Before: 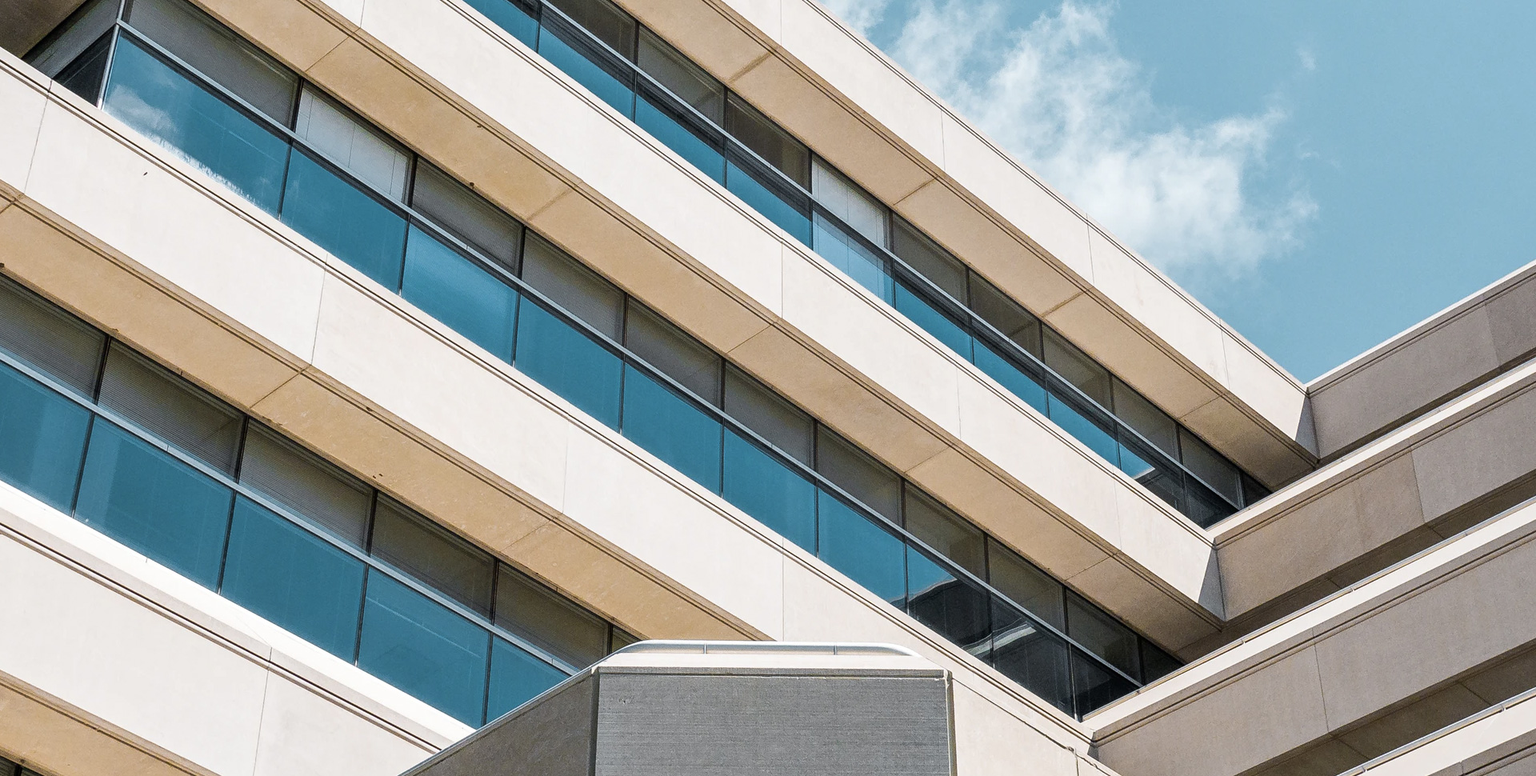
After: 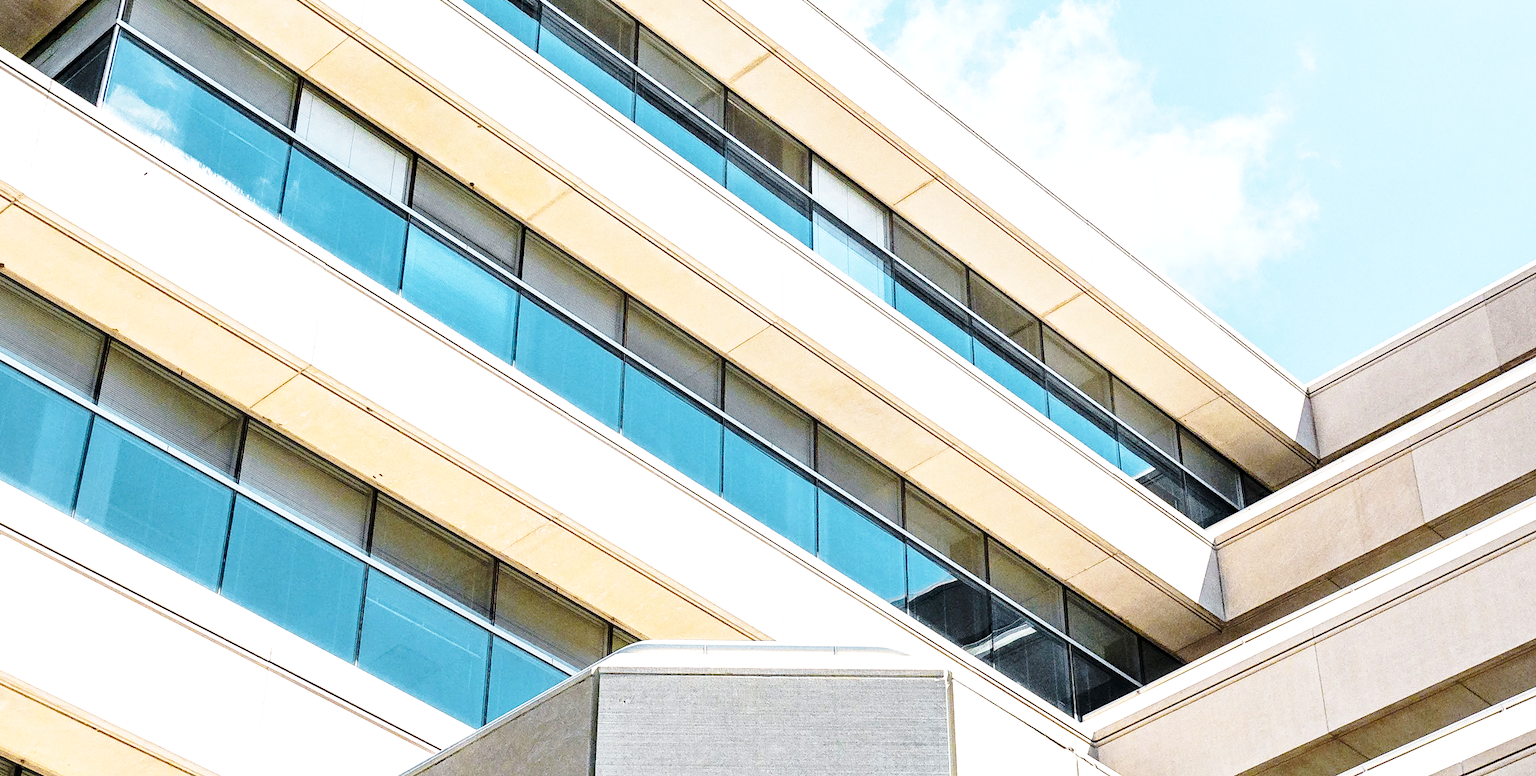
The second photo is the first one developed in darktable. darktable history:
base curve: curves: ch0 [(0, 0) (0.032, 0.037) (0.105, 0.228) (0.435, 0.76) (0.856, 0.983) (1, 1)], preserve colors none
exposure: exposure 0.603 EV, compensate highlight preservation false
haze removal: compatibility mode true, adaptive false
